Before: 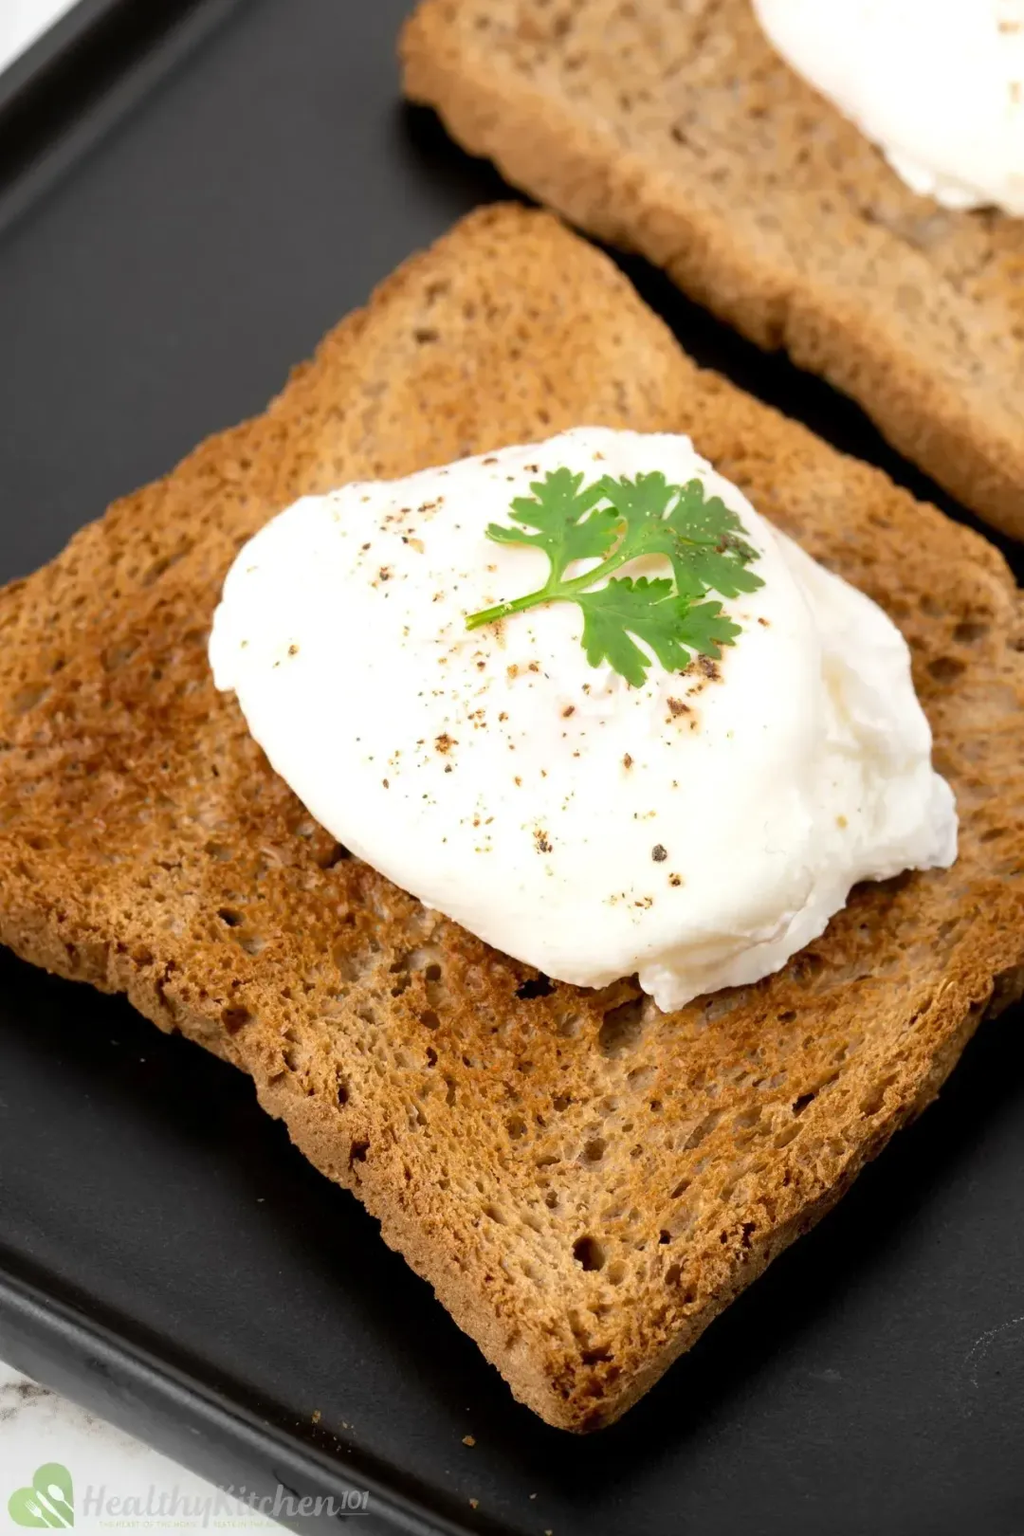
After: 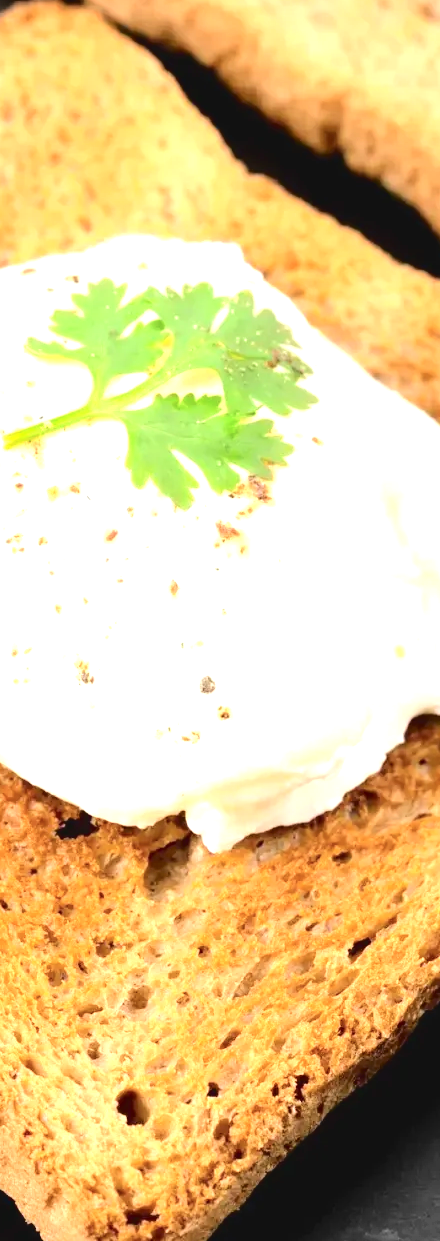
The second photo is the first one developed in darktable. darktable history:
exposure: black level correction 0, exposure 1.2 EV, compensate highlight preservation false
crop: left 45.264%, top 13.327%, right 13.987%, bottom 10.054%
tone curve: curves: ch0 [(0, 0) (0.003, 0.047) (0.011, 0.051) (0.025, 0.061) (0.044, 0.075) (0.069, 0.09) (0.1, 0.102) (0.136, 0.125) (0.177, 0.173) (0.224, 0.226) (0.277, 0.303) (0.335, 0.388) (0.399, 0.469) (0.468, 0.545) (0.543, 0.623) (0.623, 0.695) (0.709, 0.766) (0.801, 0.832) (0.898, 0.905) (1, 1)], color space Lab, independent channels, preserve colors none
contrast brightness saturation: contrast 0.146, brightness 0.042
